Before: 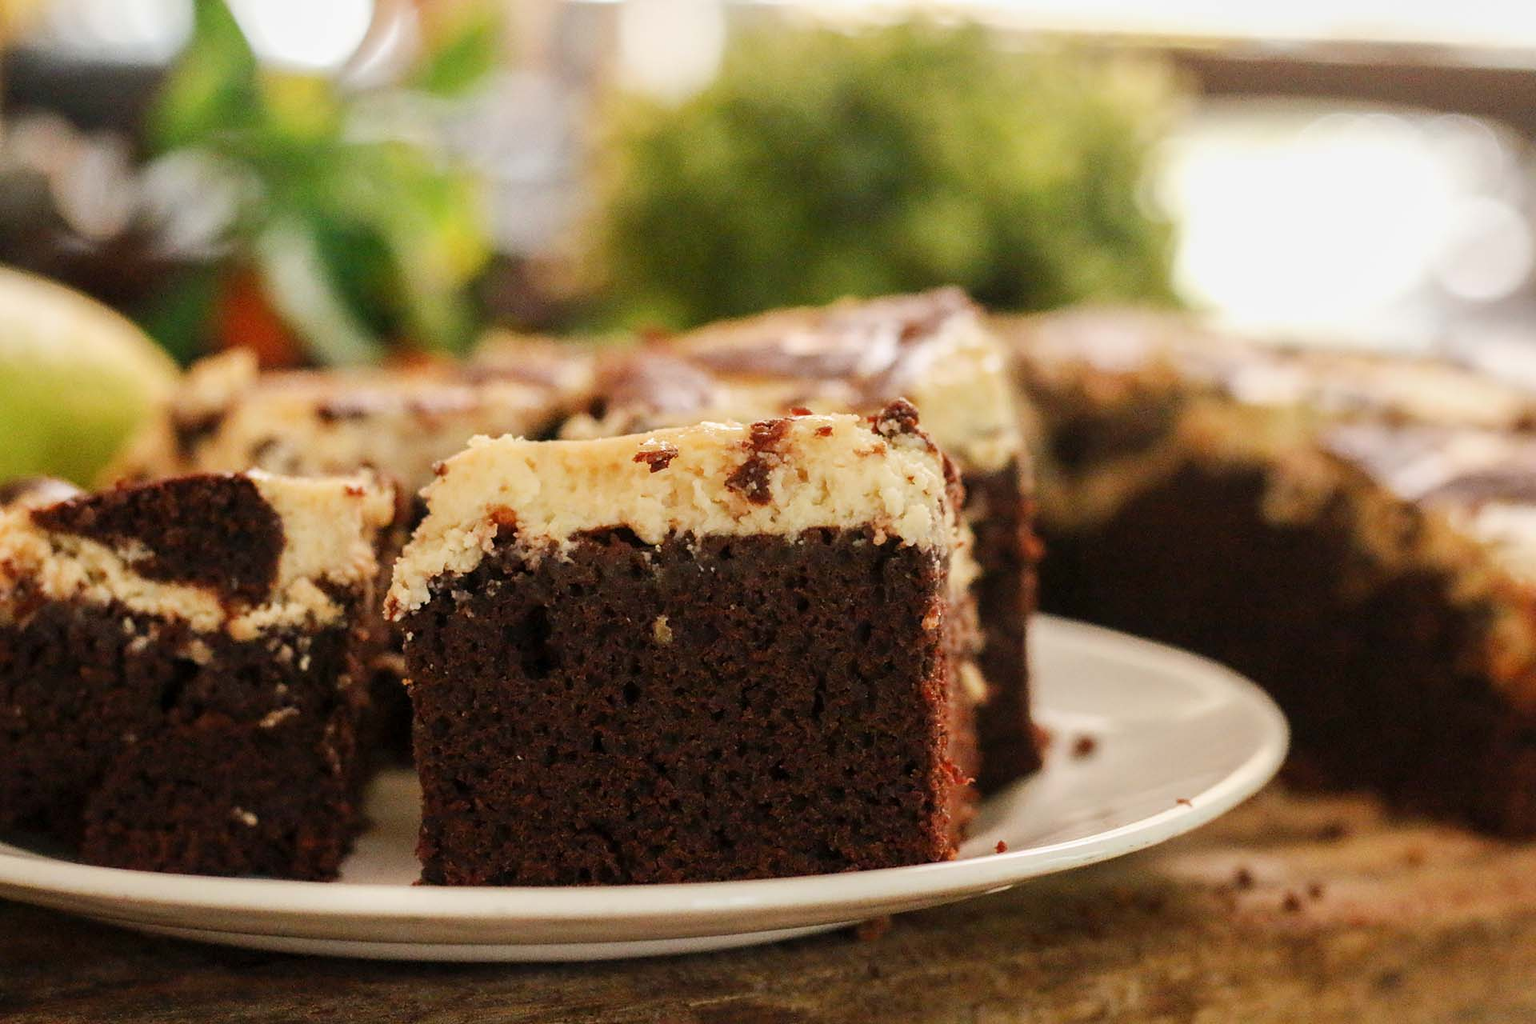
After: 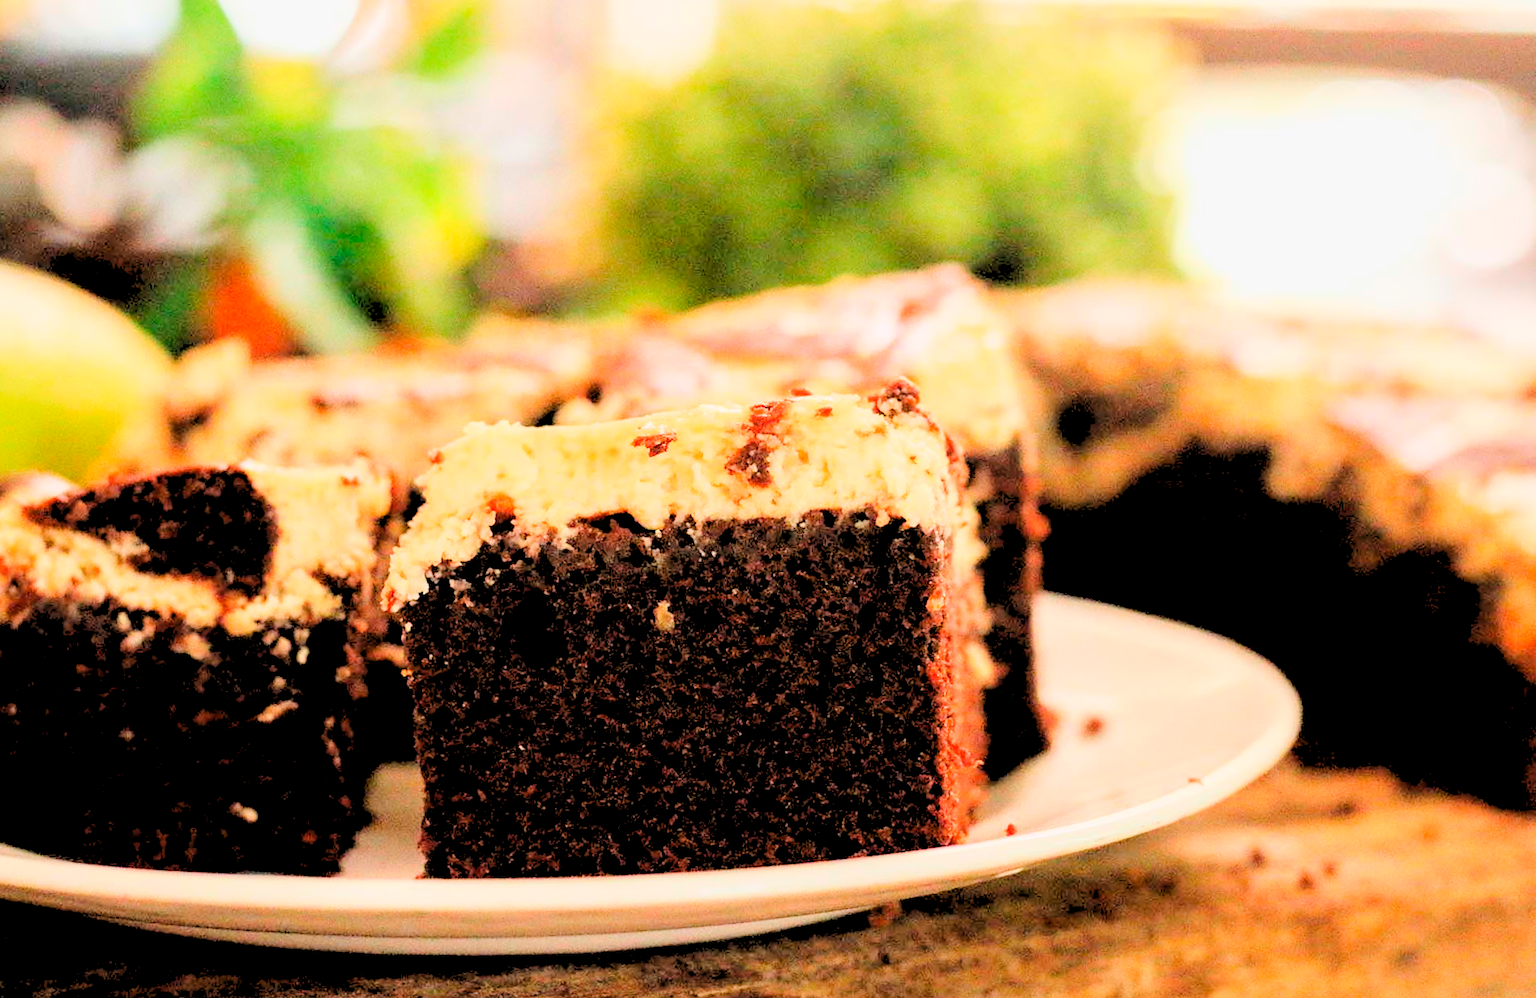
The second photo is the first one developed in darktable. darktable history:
exposure: exposure 0.2 EV, compensate highlight preservation false
rotate and perspective: rotation -1°, crop left 0.011, crop right 0.989, crop top 0.025, crop bottom 0.975
base curve: curves: ch0 [(0, 0) (0.025, 0.046) (0.112, 0.277) (0.467, 0.74) (0.814, 0.929) (1, 0.942)]
crop: top 1.049%, right 0.001%
rgb levels: preserve colors sum RGB, levels [[0.038, 0.433, 0.934], [0, 0.5, 1], [0, 0.5, 1]]
